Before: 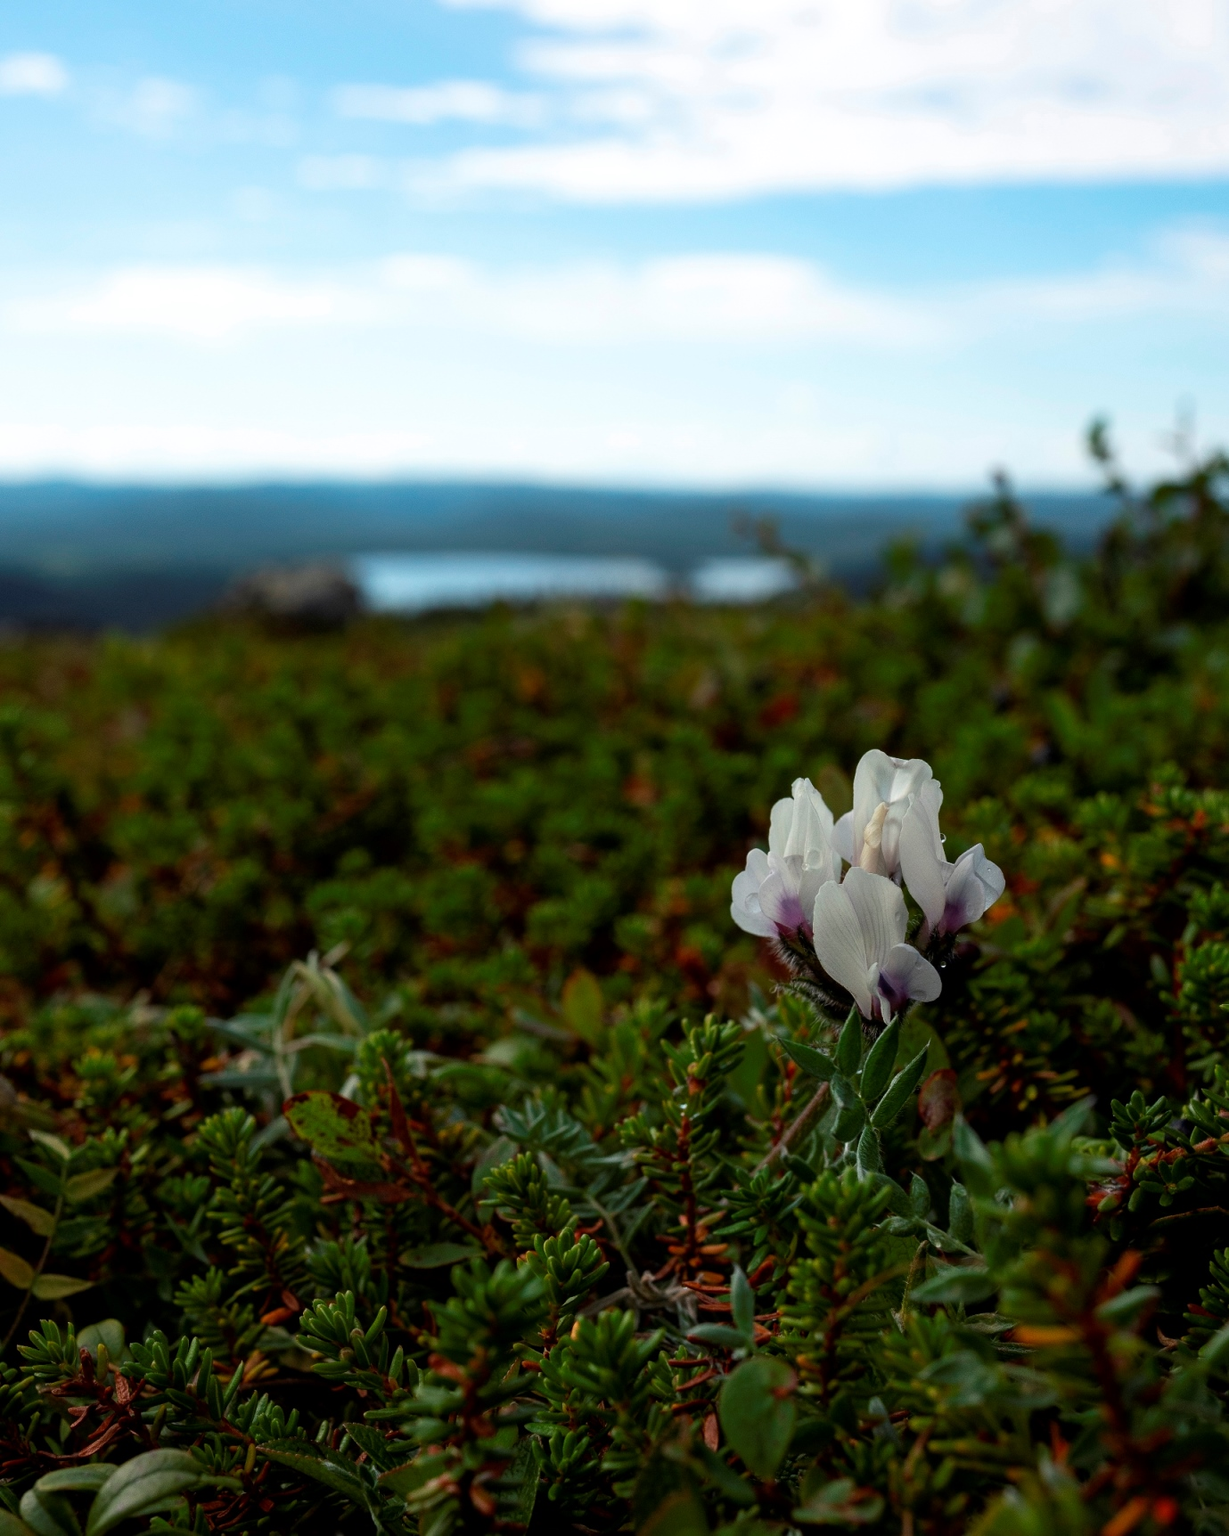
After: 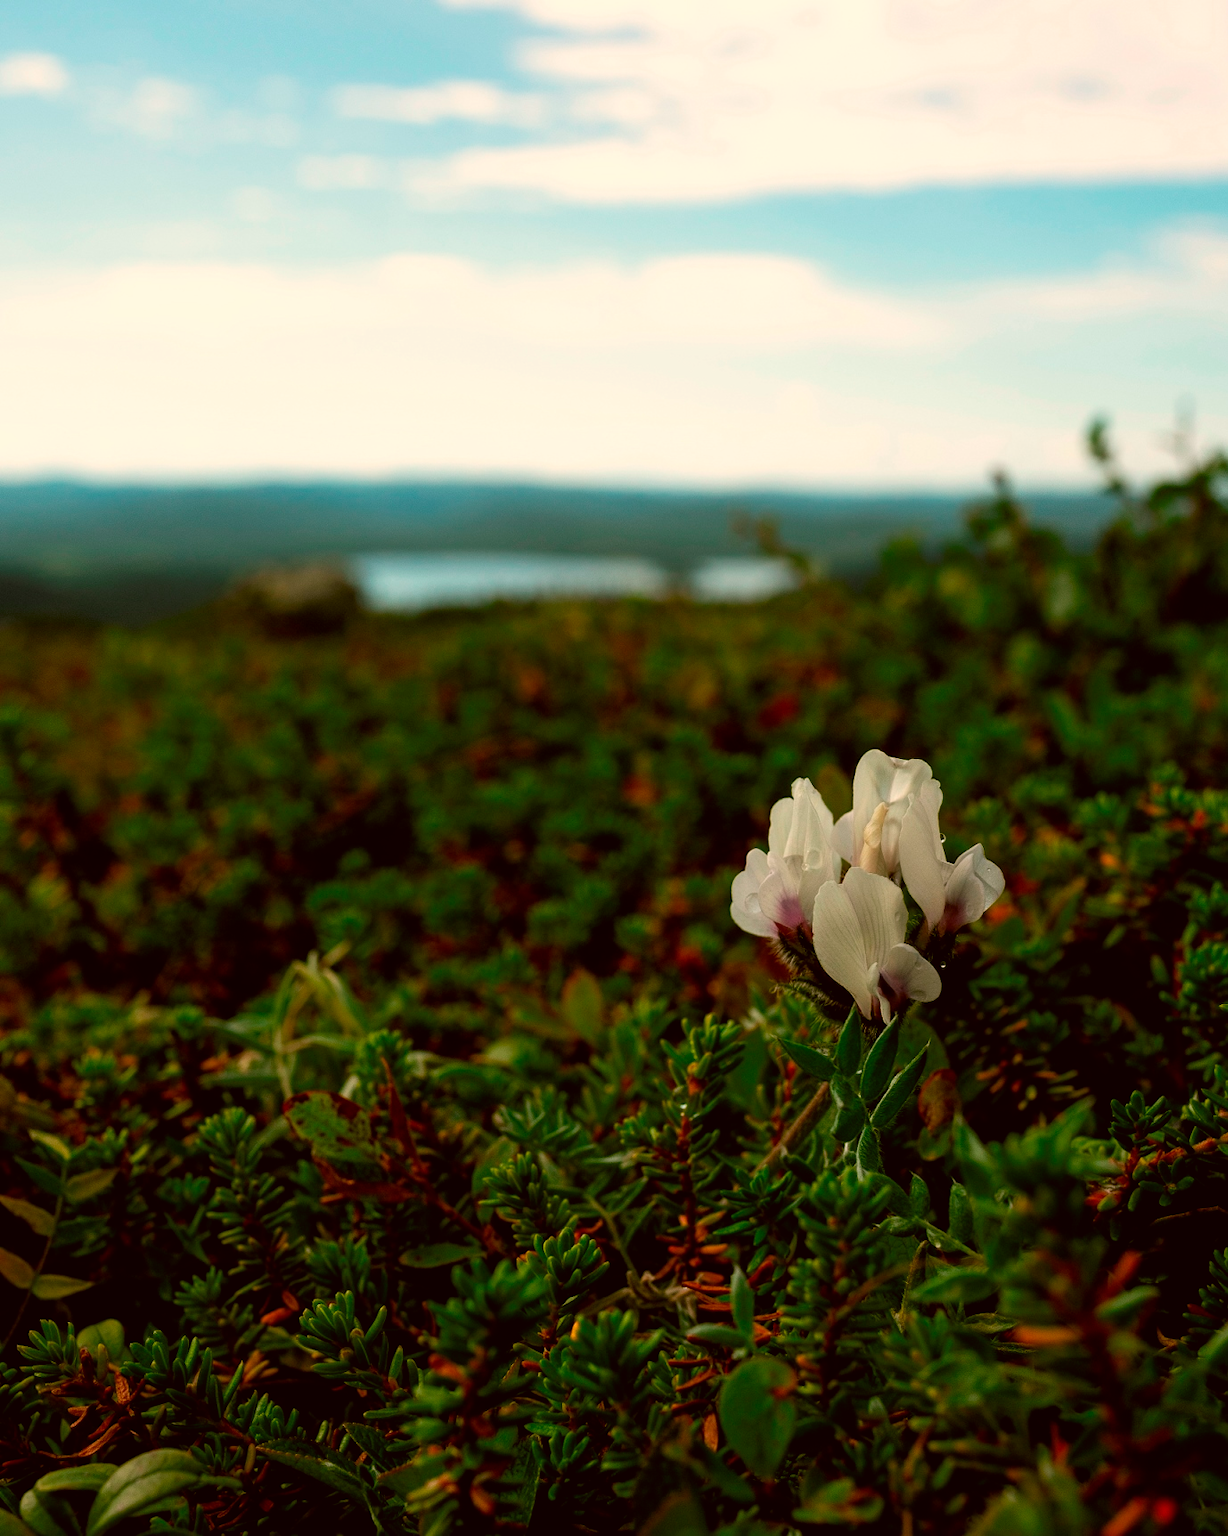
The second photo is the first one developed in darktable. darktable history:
color correction: highlights a* 8.5, highlights b* 15.72, shadows a* -0.507, shadows b* 27.11
